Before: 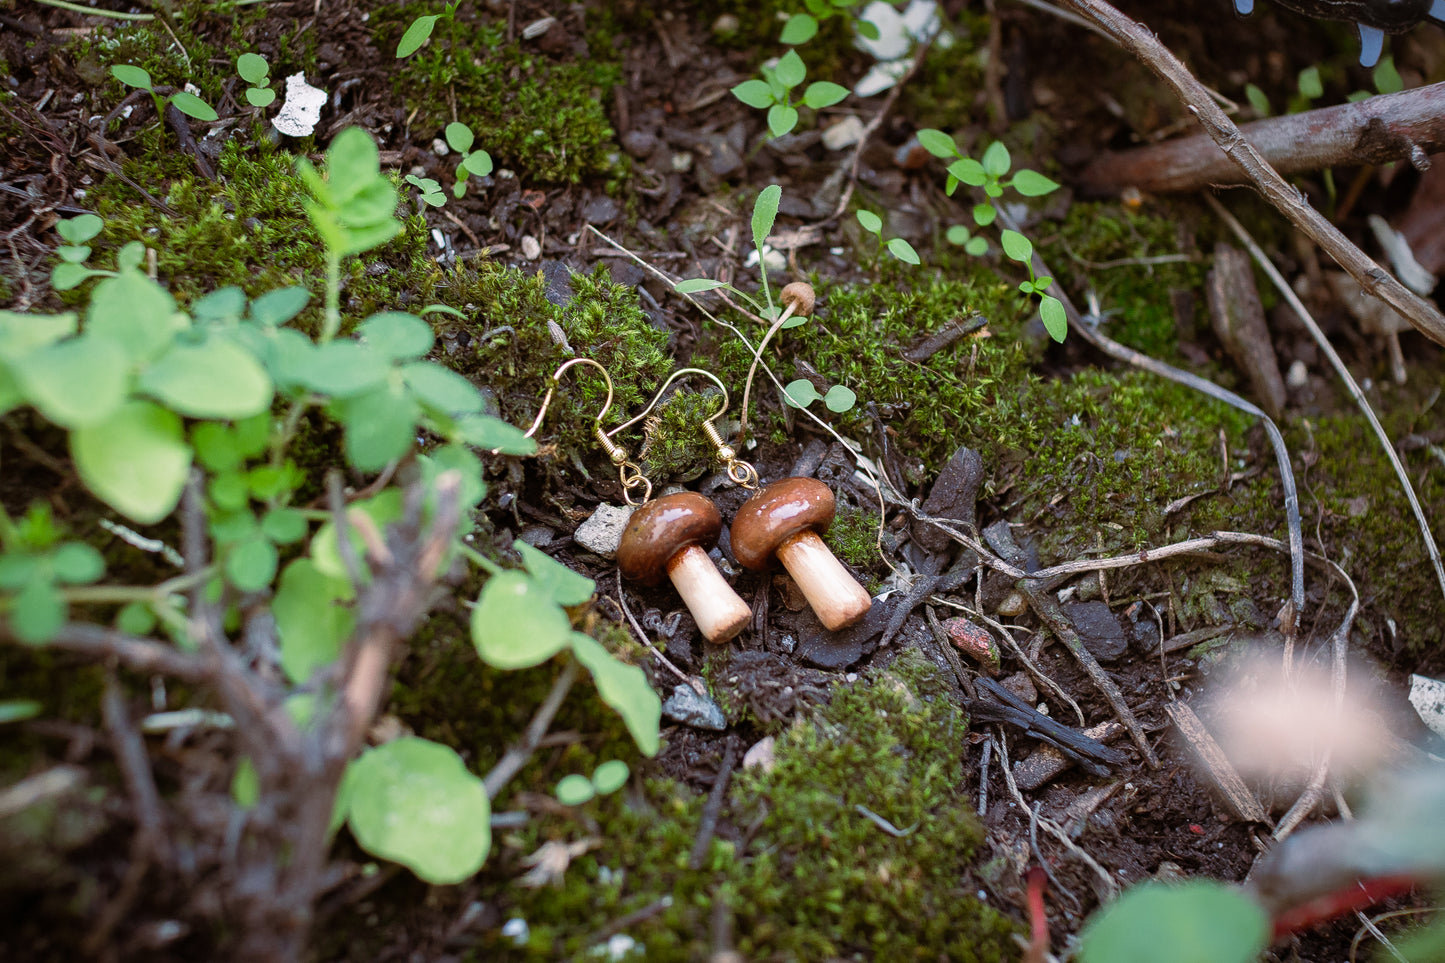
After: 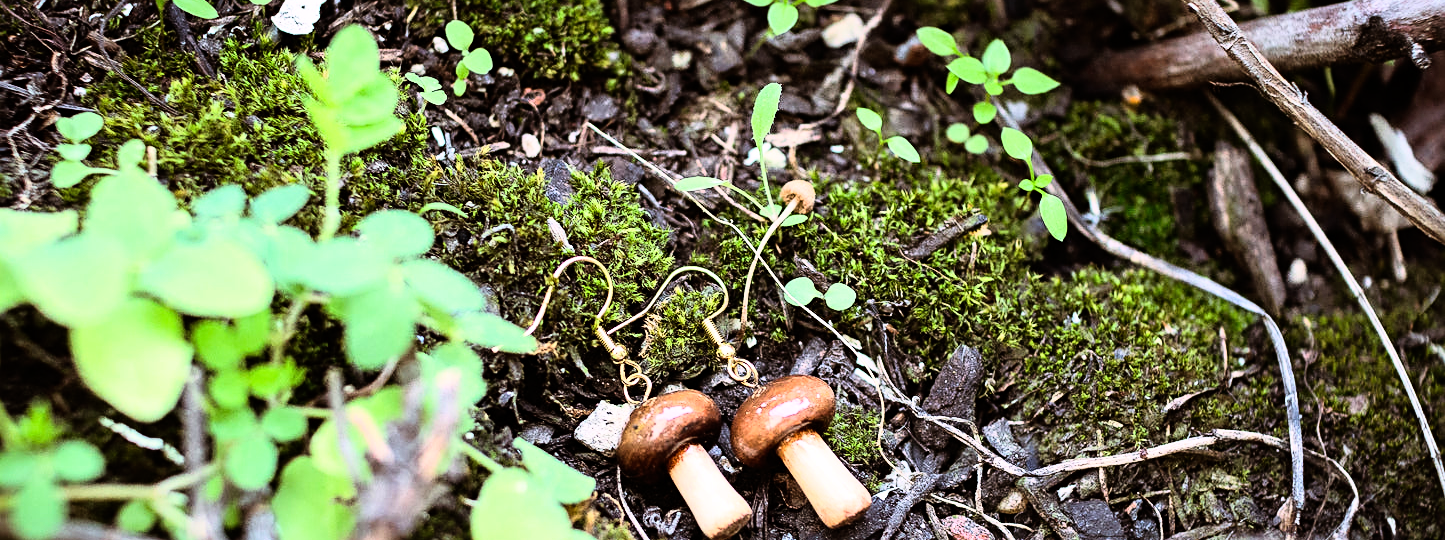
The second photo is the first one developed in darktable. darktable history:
rgb curve: curves: ch0 [(0, 0) (0.21, 0.15) (0.24, 0.21) (0.5, 0.75) (0.75, 0.96) (0.89, 0.99) (1, 1)]; ch1 [(0, 0.02) (0.21, 0.13) (0.25, 0.2) (0.5, 0.67) (0.75, 0.9) (0.89, 0.97) (1, 1)]; ch2 [(0, 0.02) (0.21, 0.13) (0.25, 0.2) (0.5, 0.67) (0.75, 0.9) (0.89, 0.97) (1, 1)], compensate middle gray true
crop and rotate: top 10.605%, bottom 33.274%
sharpen: radius 2.529, amount 0.323
